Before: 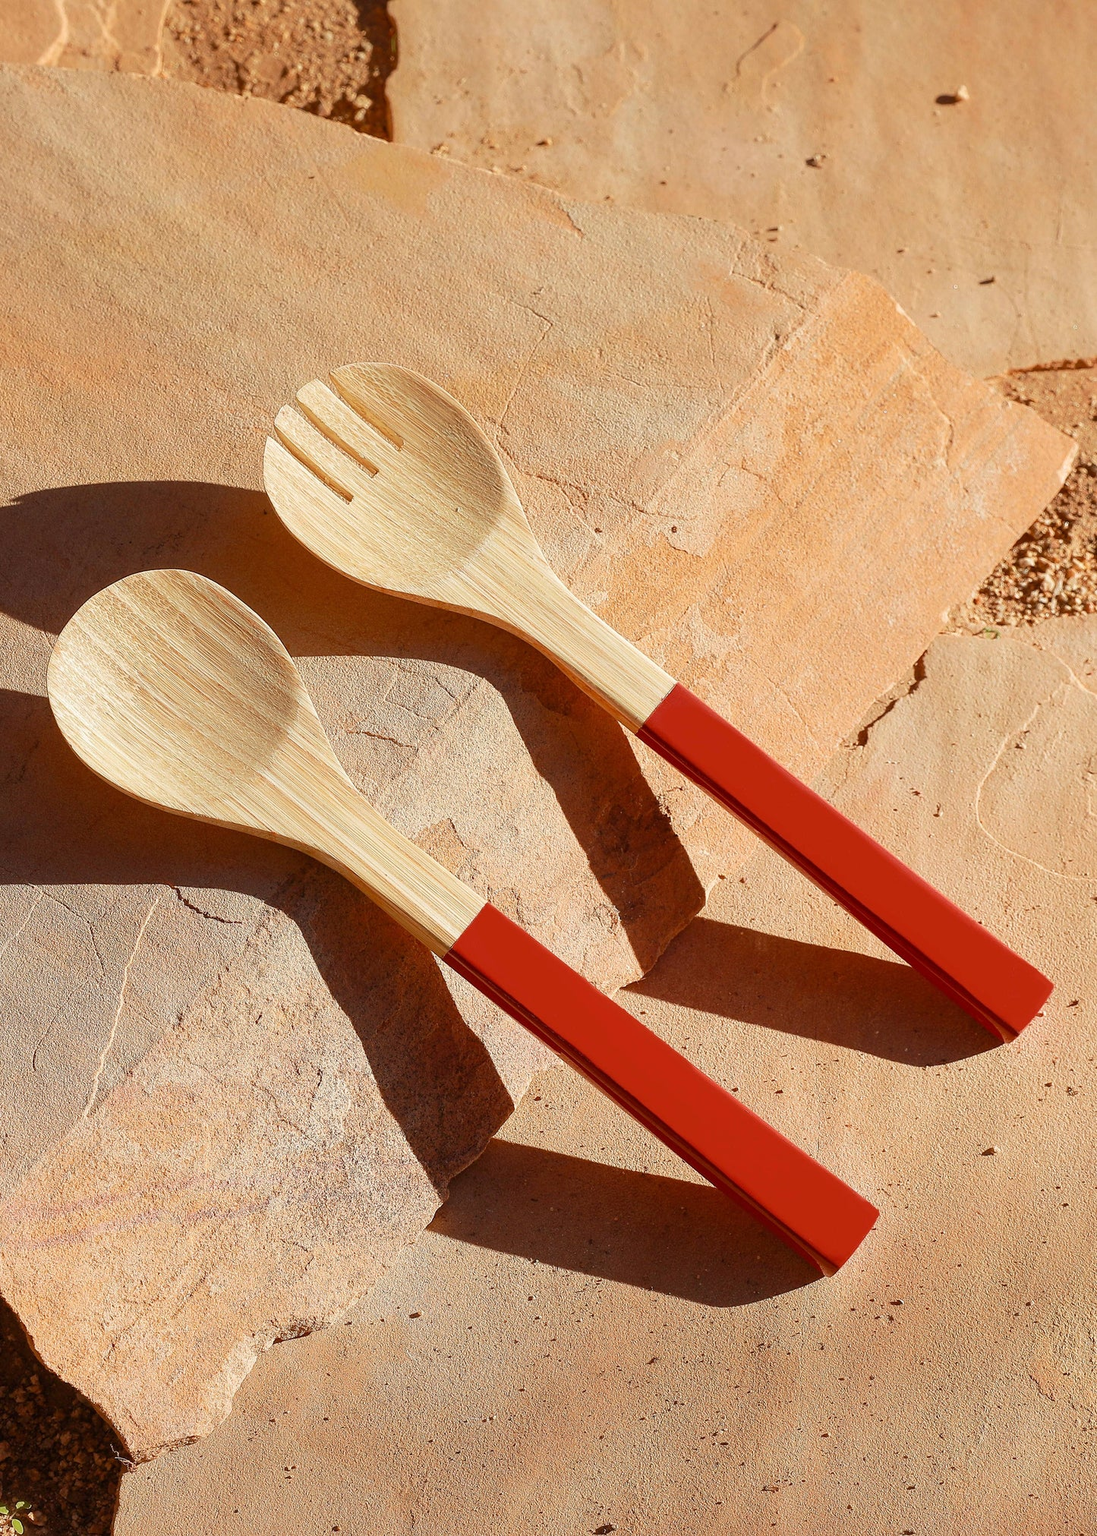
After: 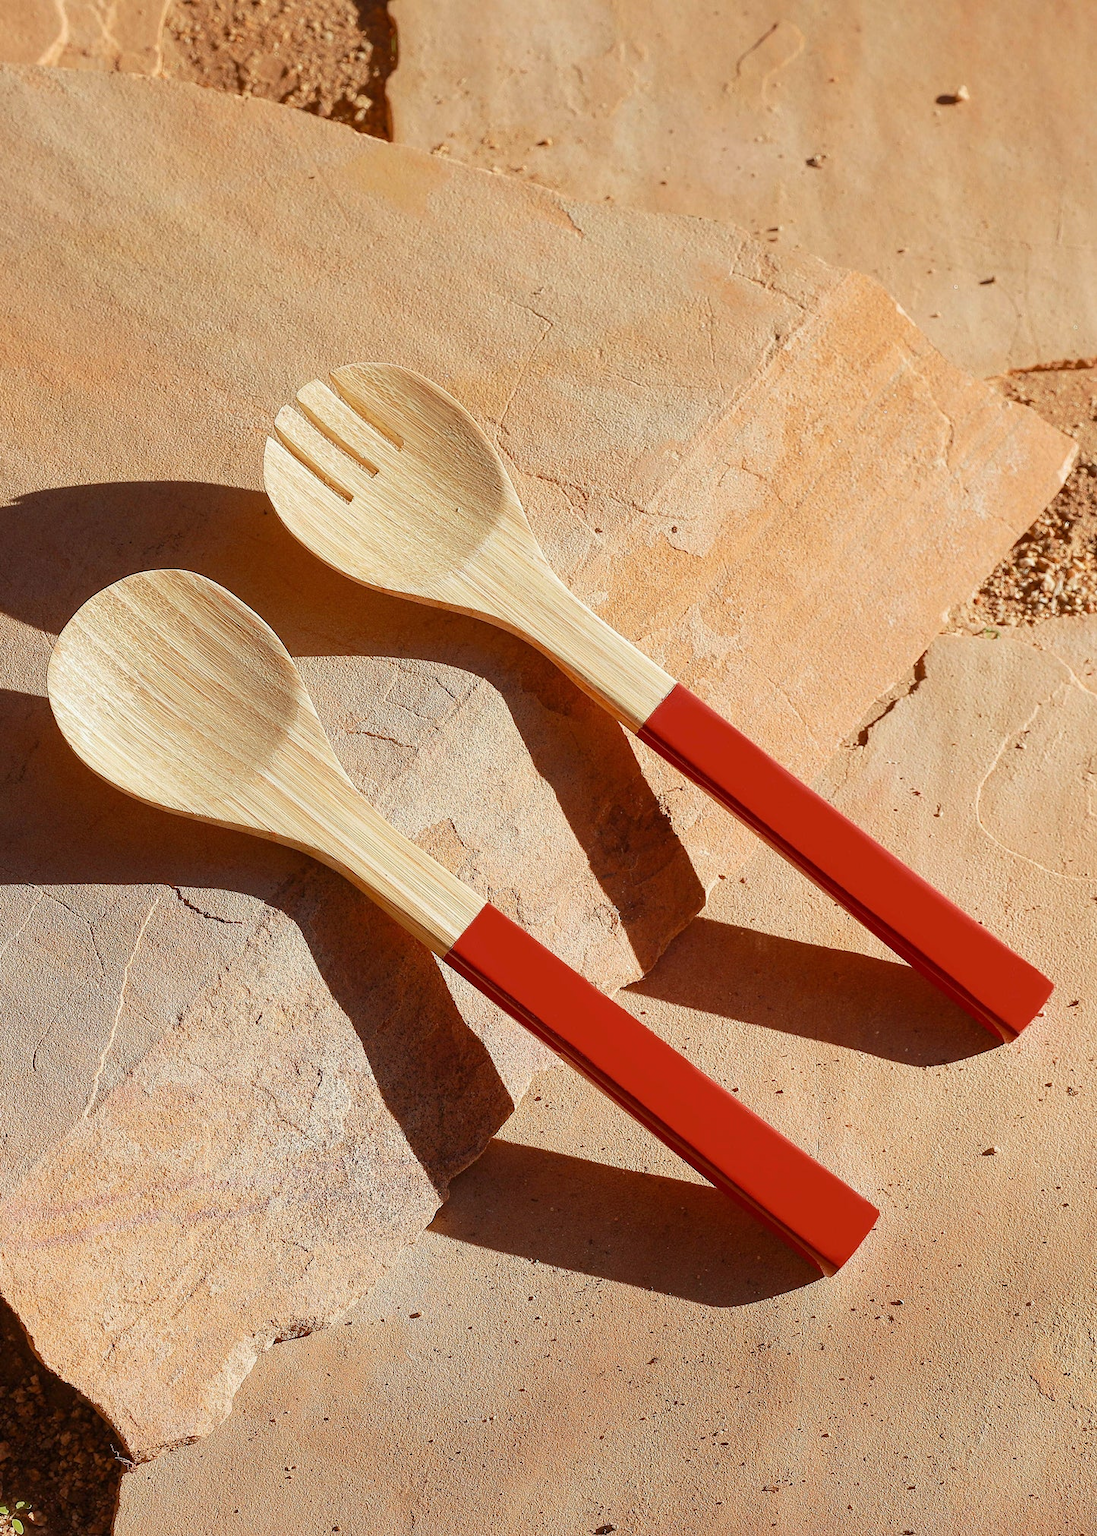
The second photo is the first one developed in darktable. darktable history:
white balance: red 0.982, blue 1.018
vibrance: vibrance 0%
